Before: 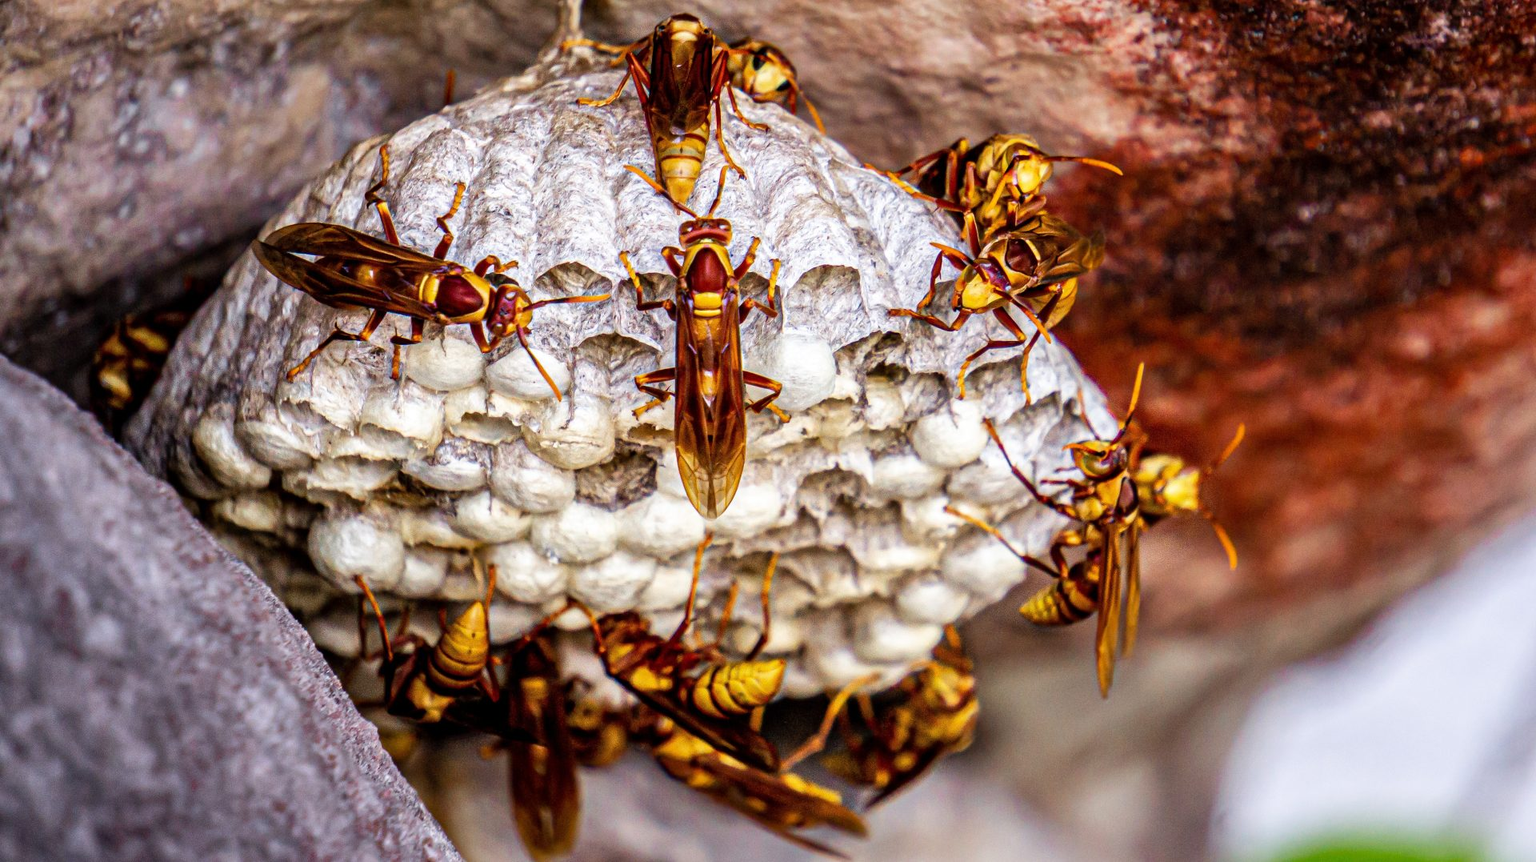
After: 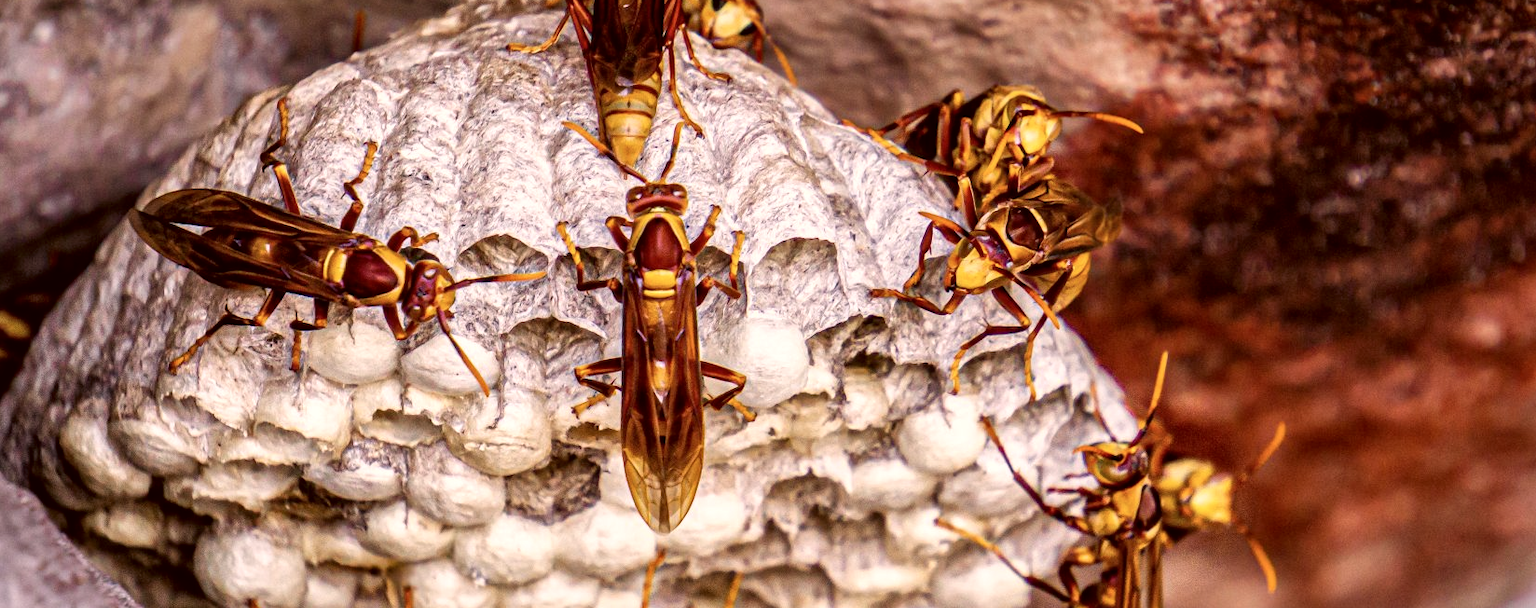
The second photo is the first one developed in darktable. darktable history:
crop and rotate: left 9.263%, top 7.107%, right 4.881%, bottom 32.242%
local contrast: mode bilateral grid, contrast 20, coarseness 50, detail 120%, midtone range 0.2
color correction: highlights a* 10.21, highlights b* 9.75, shadows a* 8.23, shadows b* 8.08, saturation 0.79
